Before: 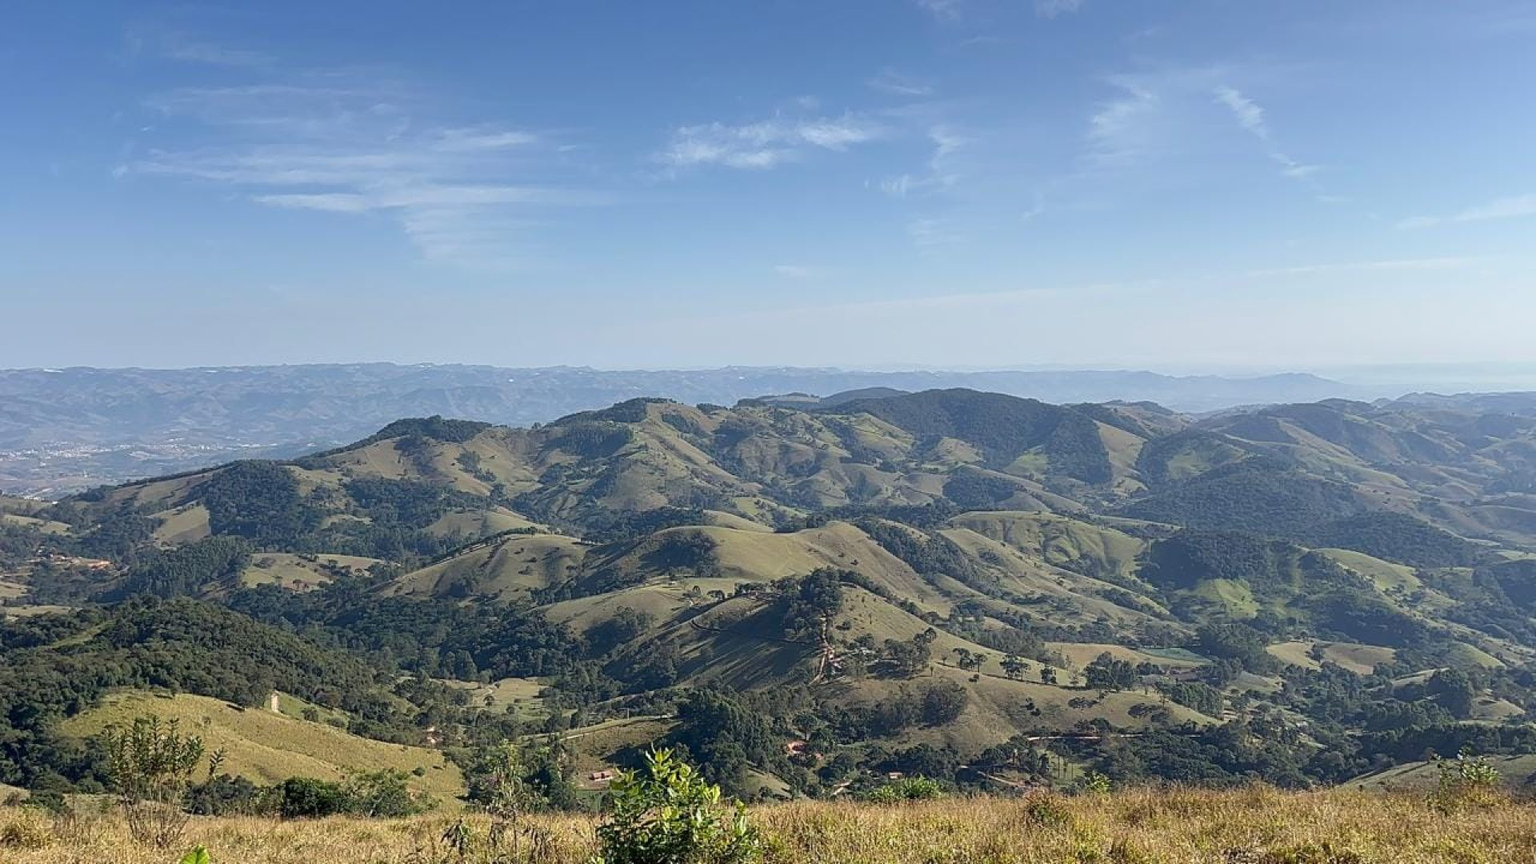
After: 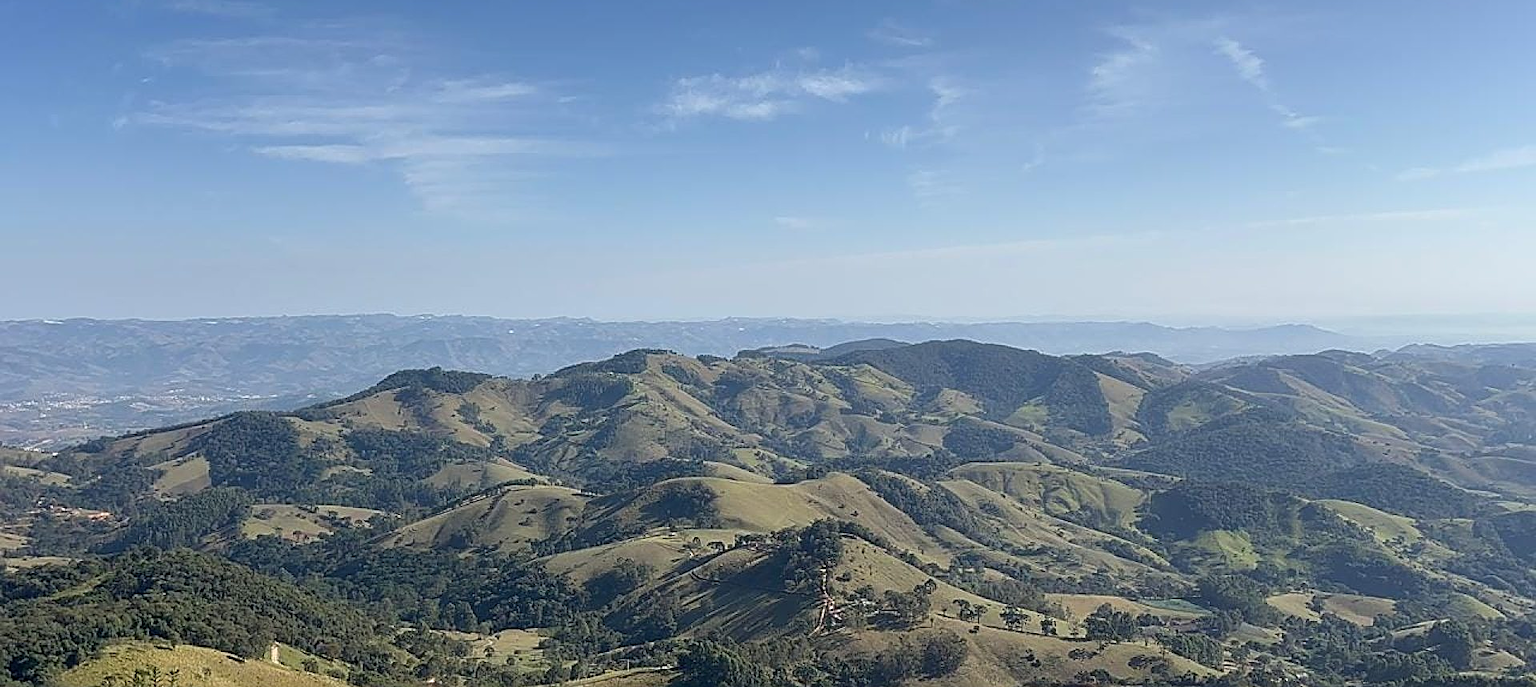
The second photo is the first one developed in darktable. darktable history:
crop and rotate: top 5.65%, bottom 14.812%
sharpen: on, module defaults
